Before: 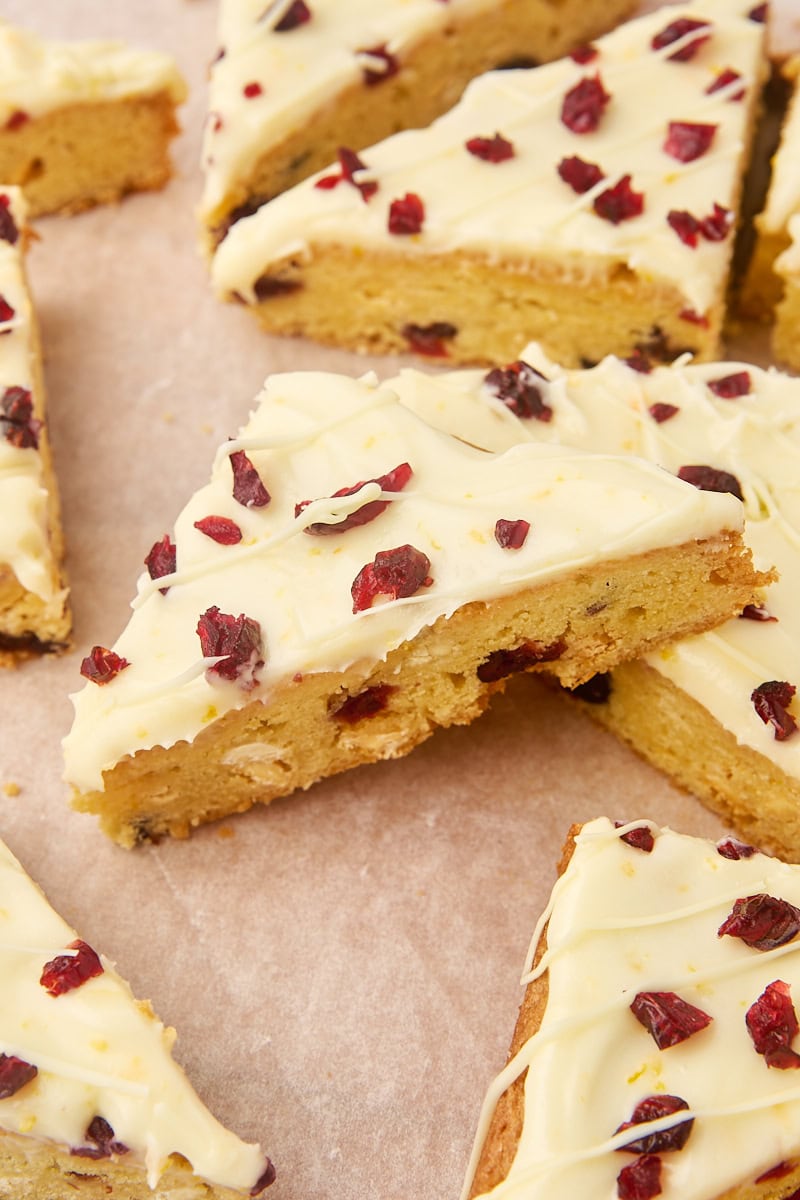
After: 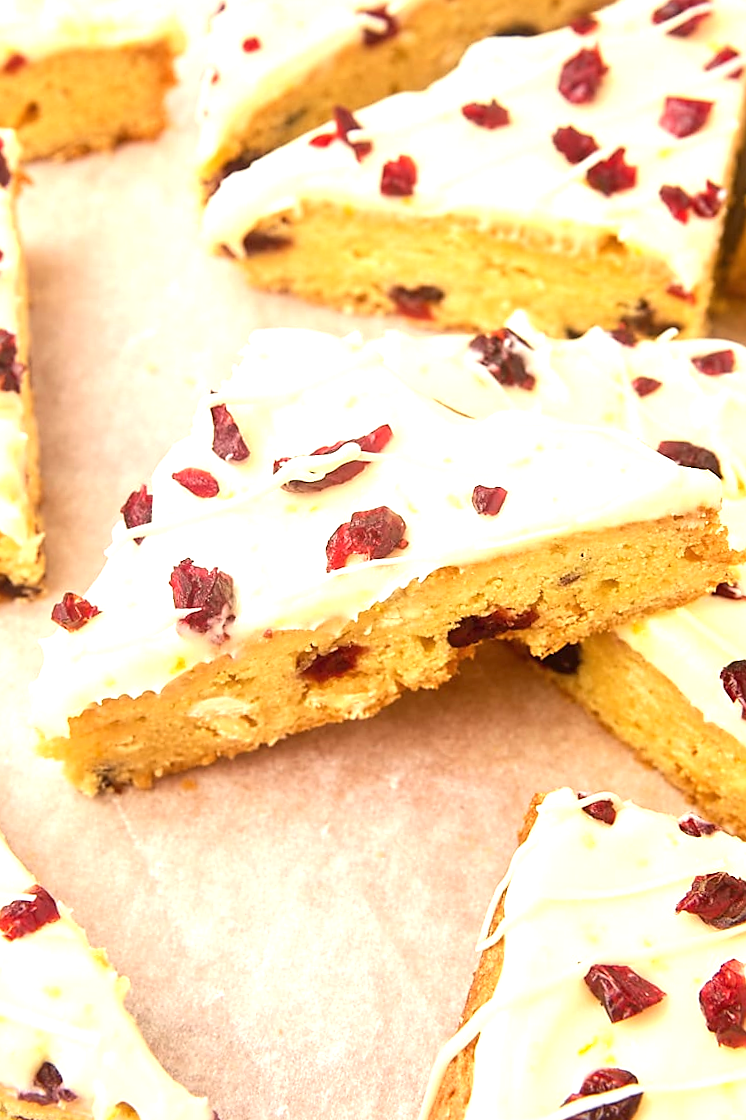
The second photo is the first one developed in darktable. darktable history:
crop and rotate: angle -2.77°
sharpen: radius 1.835, amount 0.409, threshold 1.645
exposure: black level correction 0, exposure 0.894 EV, compensate highlight preservation false
tone equalizer: mask exposure compensation -0.512 EV
